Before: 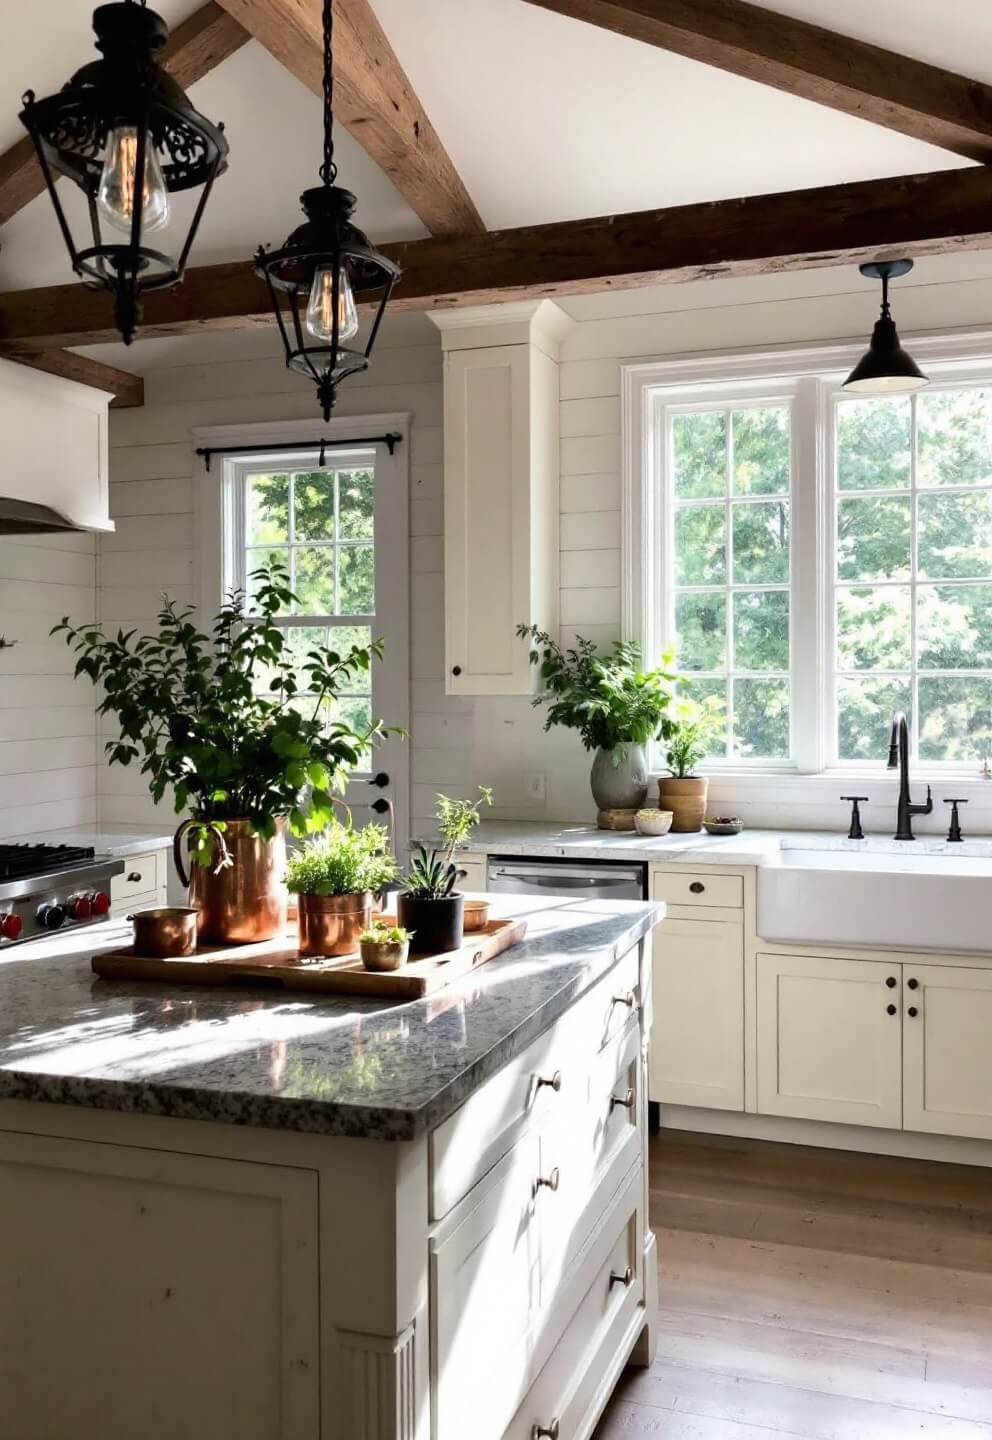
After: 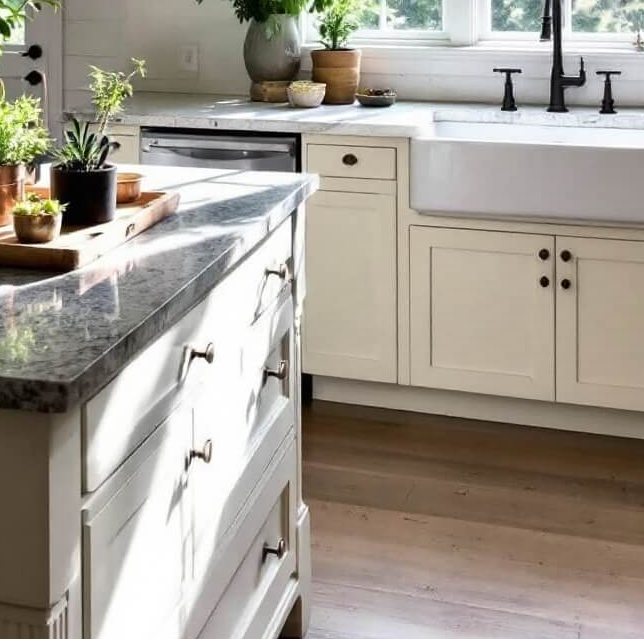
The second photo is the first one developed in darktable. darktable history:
crop and rotate: left 35.076%, top 50.595%, bottom 4.966%
shadows and highlights: shadows 4.75, soften with gaussian
